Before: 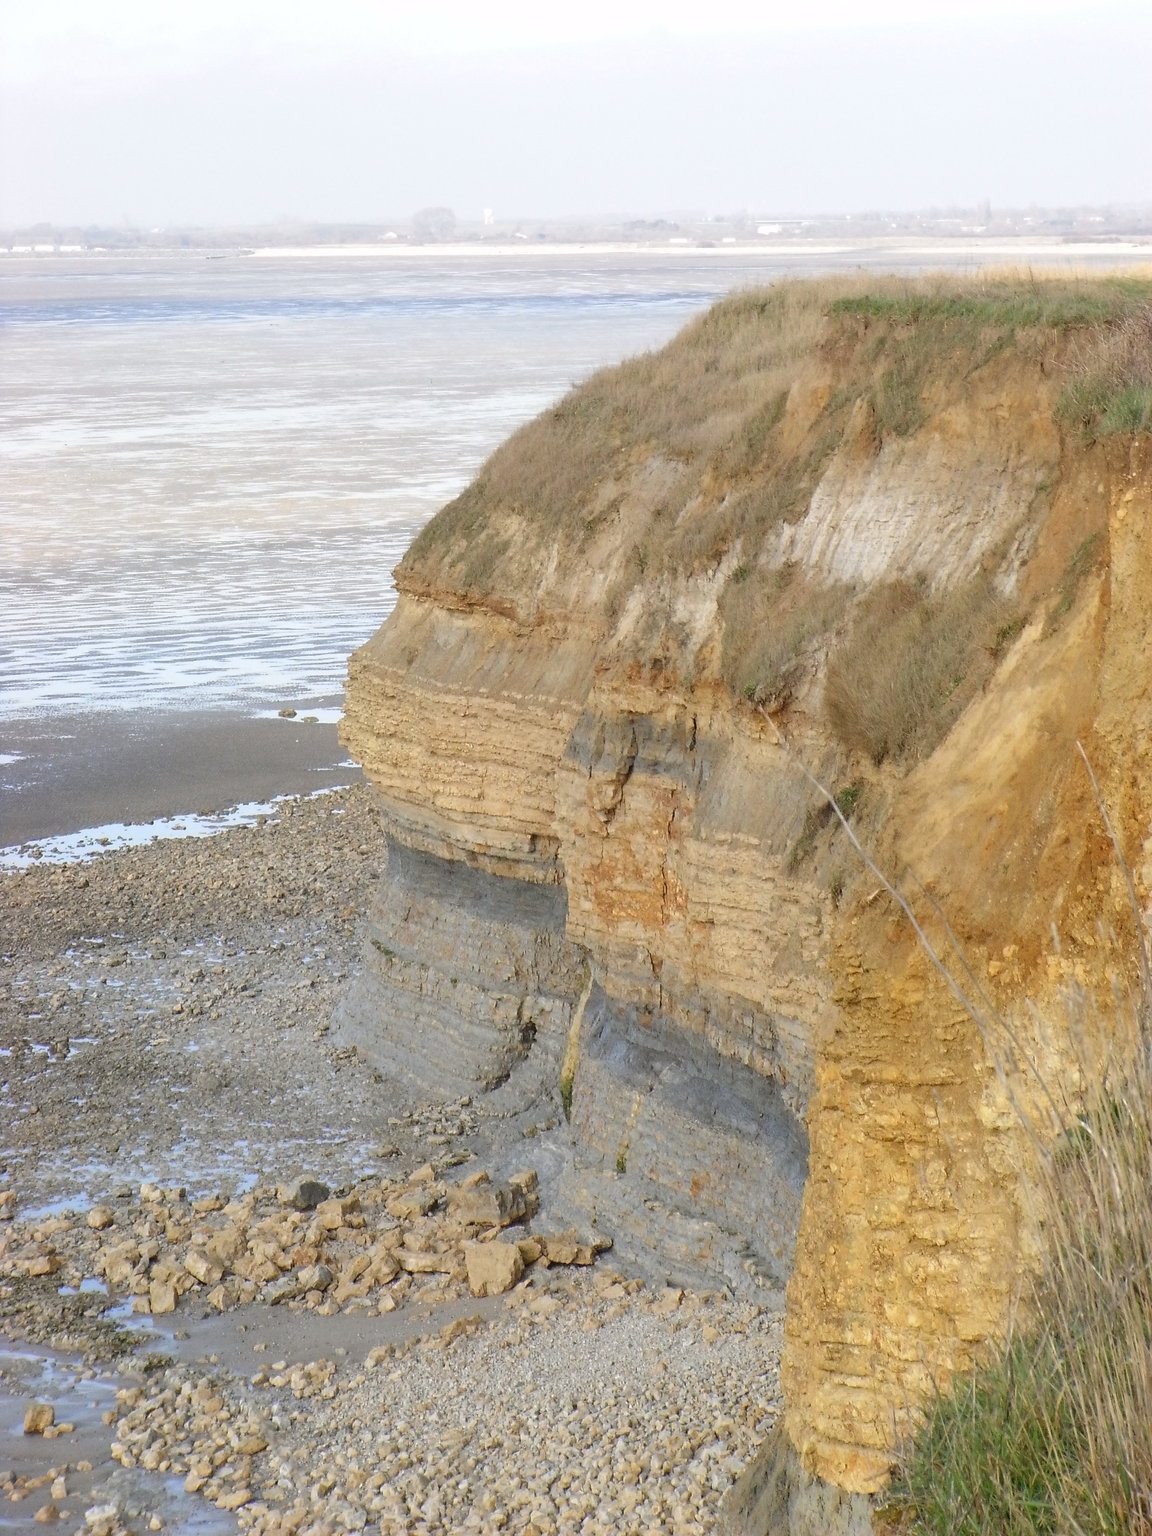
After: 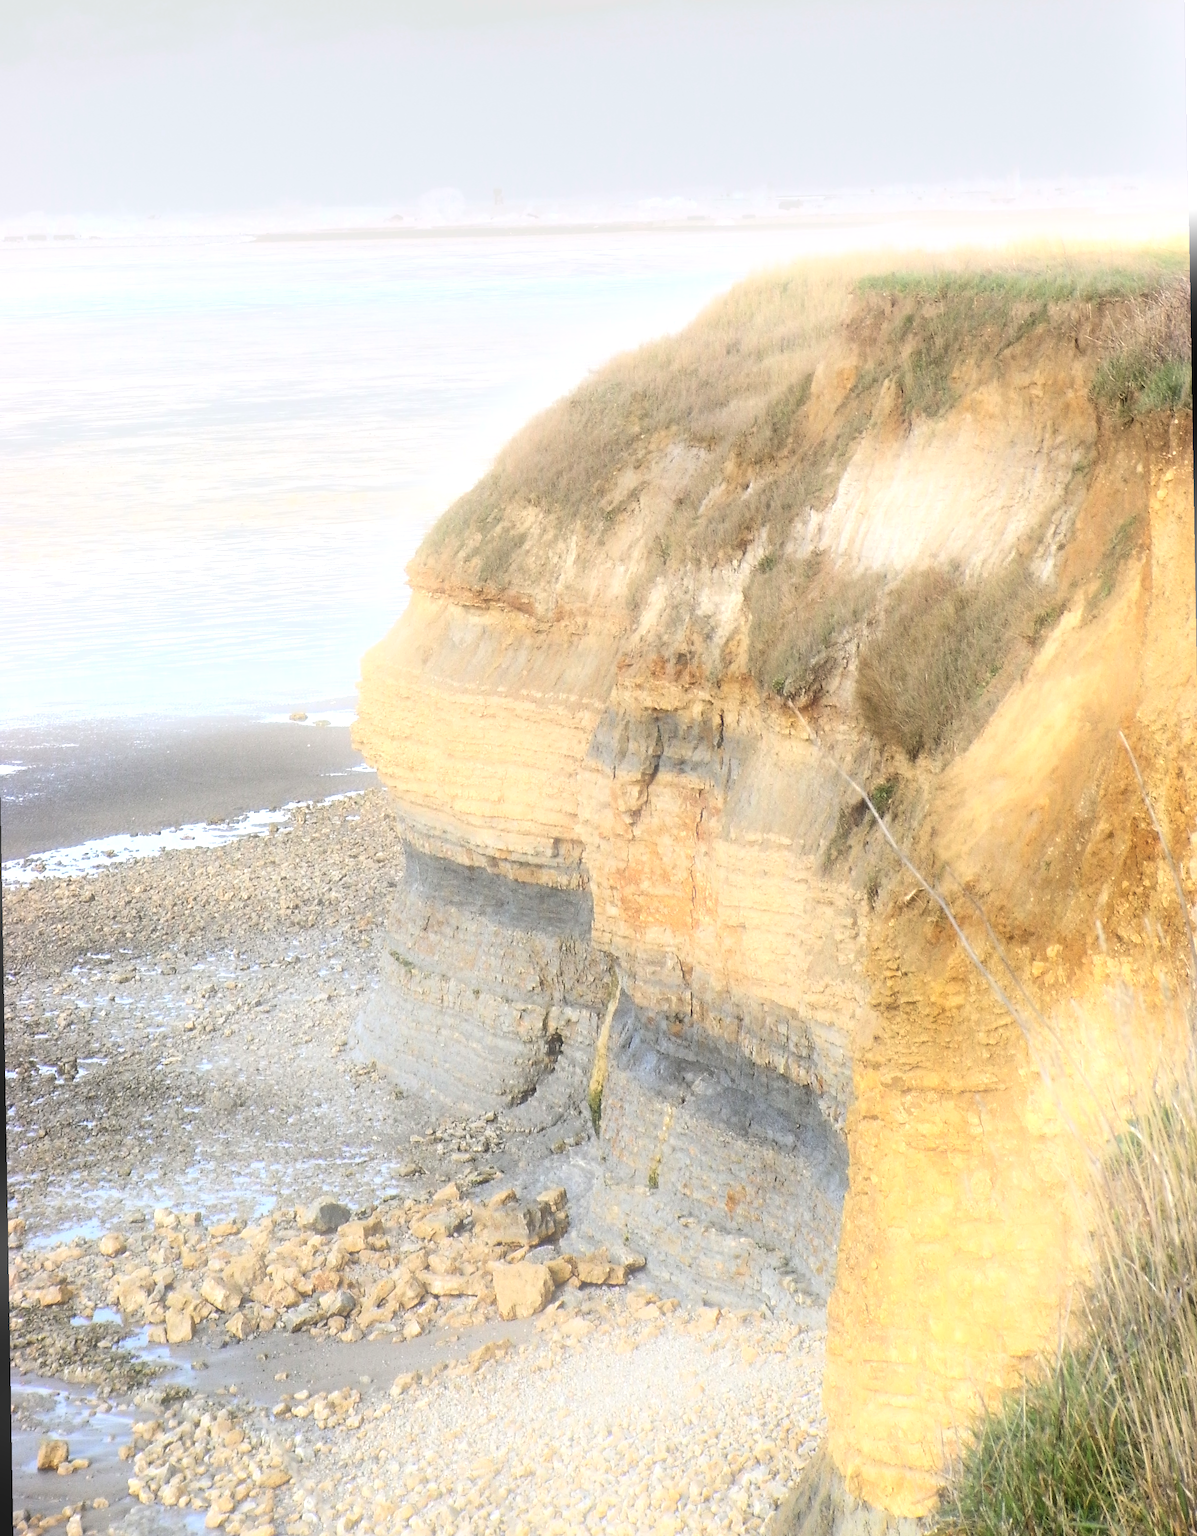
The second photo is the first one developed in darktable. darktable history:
rotate and perspective: rotation -1°, crop left 0.011, crop right 0.989, crop top 0.025, crop bottom 0.975
tone equalizer: -8 EV -0.75 EV, -7 EV -0.7 EV, -6 EV -0.6 EV, -5 EV -0.4 EV, -3 EV 0.4 EV, -2 EV 0.6 EV, -1 EV 0.7 EV, +0 EV 0.75 EV, edges refinement/feathering 500, mask exposure compensation -1.57 EV, preserve details no
bloom: on, module defaults
